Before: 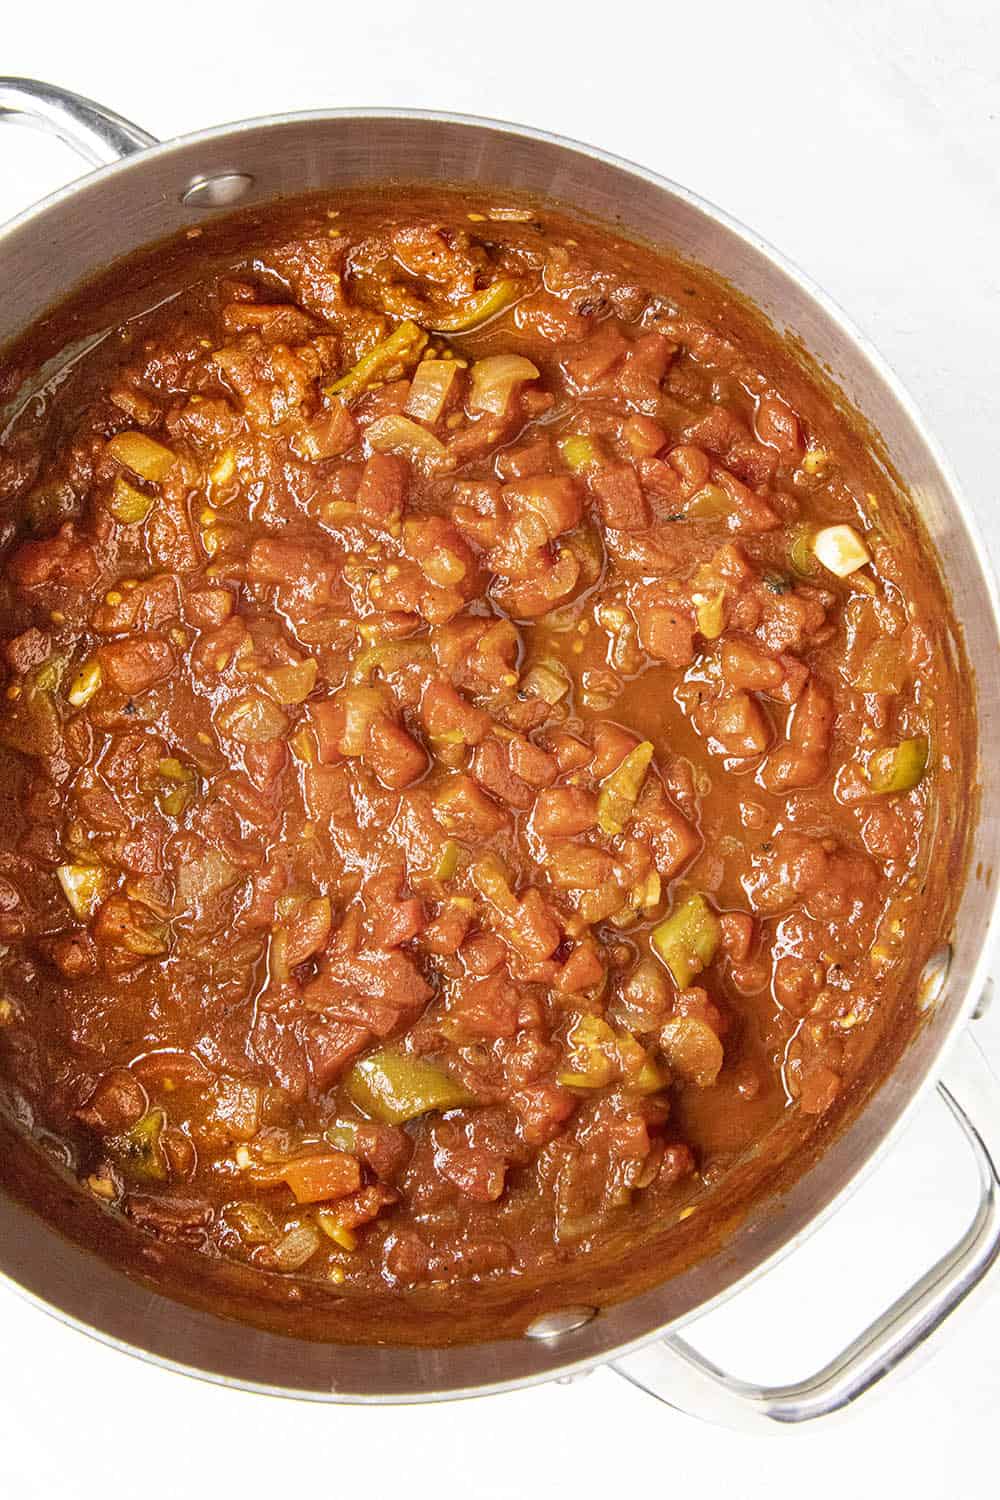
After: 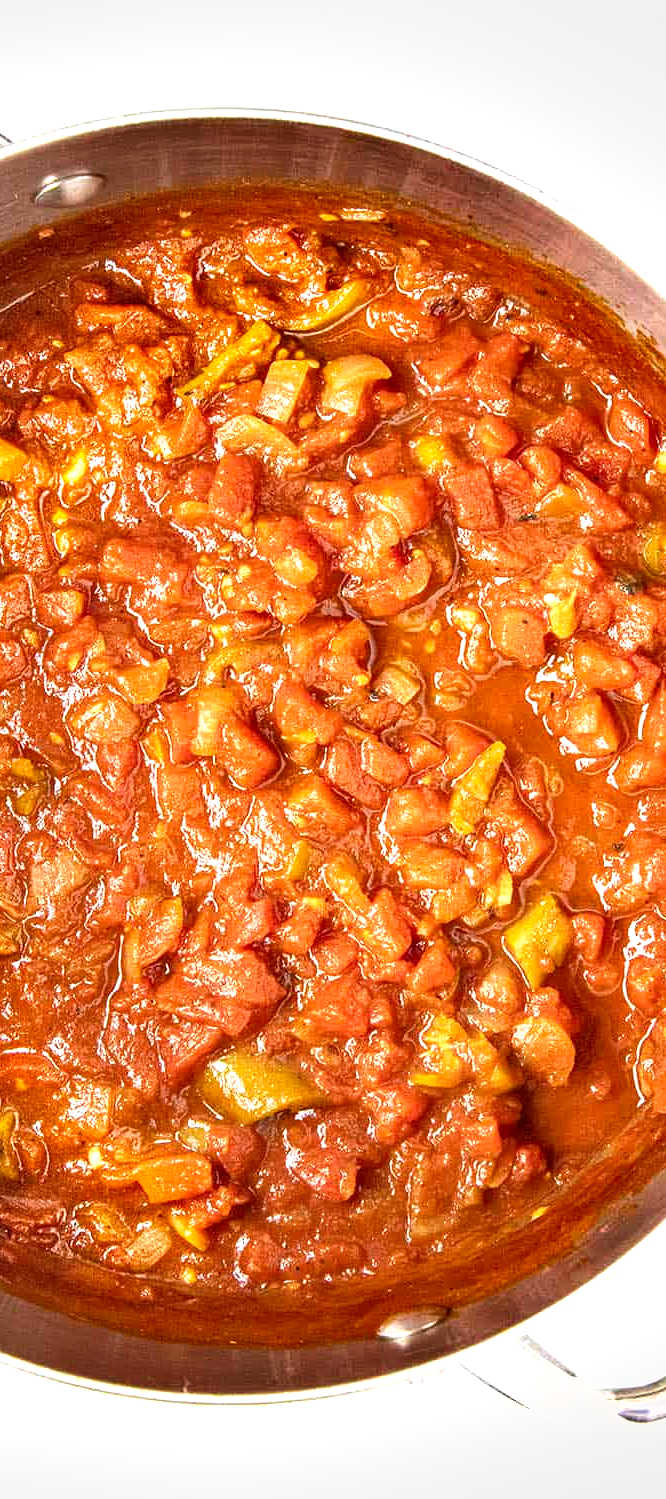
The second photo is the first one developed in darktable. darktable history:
shadows and highlights: shadows 22.66, highlights -48.79, soften with gaussian
crop and rotate: left 14.88%, right 18.492%
tone equalizer: -8 EV -0.756 EV, -7 EV -0.672 EV, -6 EV -0.623 EV, -5 EV -0.402 EV, -3 EV 0.386 EV, -2 EV 0.6 EV, -1 EV 0.687 EV, +0 EV 0.72 EV
